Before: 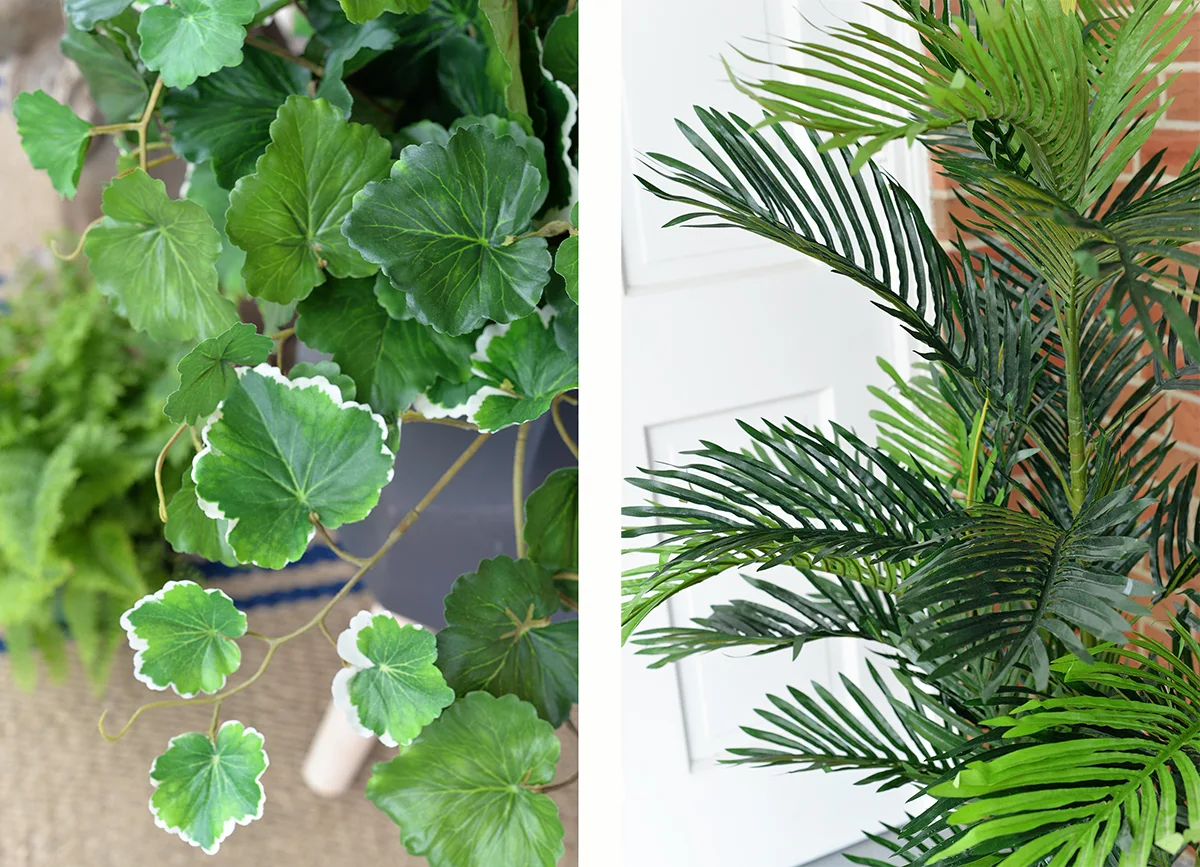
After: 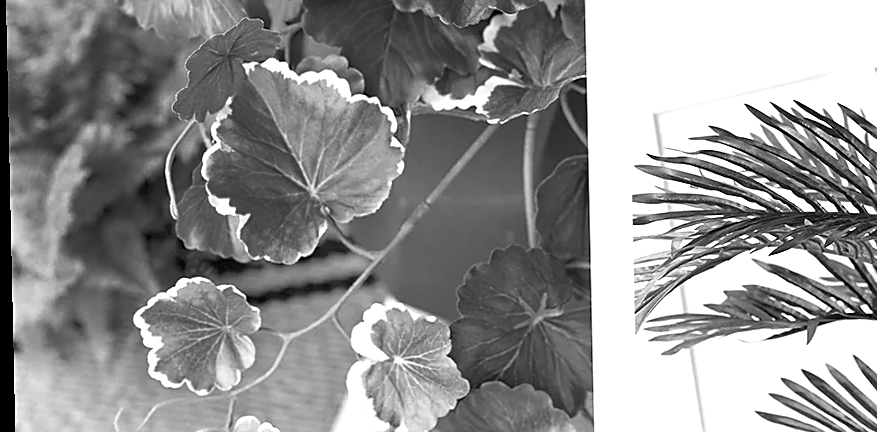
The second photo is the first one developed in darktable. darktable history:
crop: top 36.498%, right 27.964%, bottom 14.995%
white balance: red 1.004, blue 1.096
haze removal: on, module defaults
rotate and perspective: rotation -1.24°, automatic cropping off
color balance rgb: perceptual saturation grading › global saturation 25%, perceptual saturation grading › highlights -50%, perceptual saturation grading › shadows 30%, perceptual brilliance grading › global brilliance 12%, global vibrance 20%
sharpen: on, module defaults
monochrome: a 0, b 0, size 0.5, highlights 0.57
